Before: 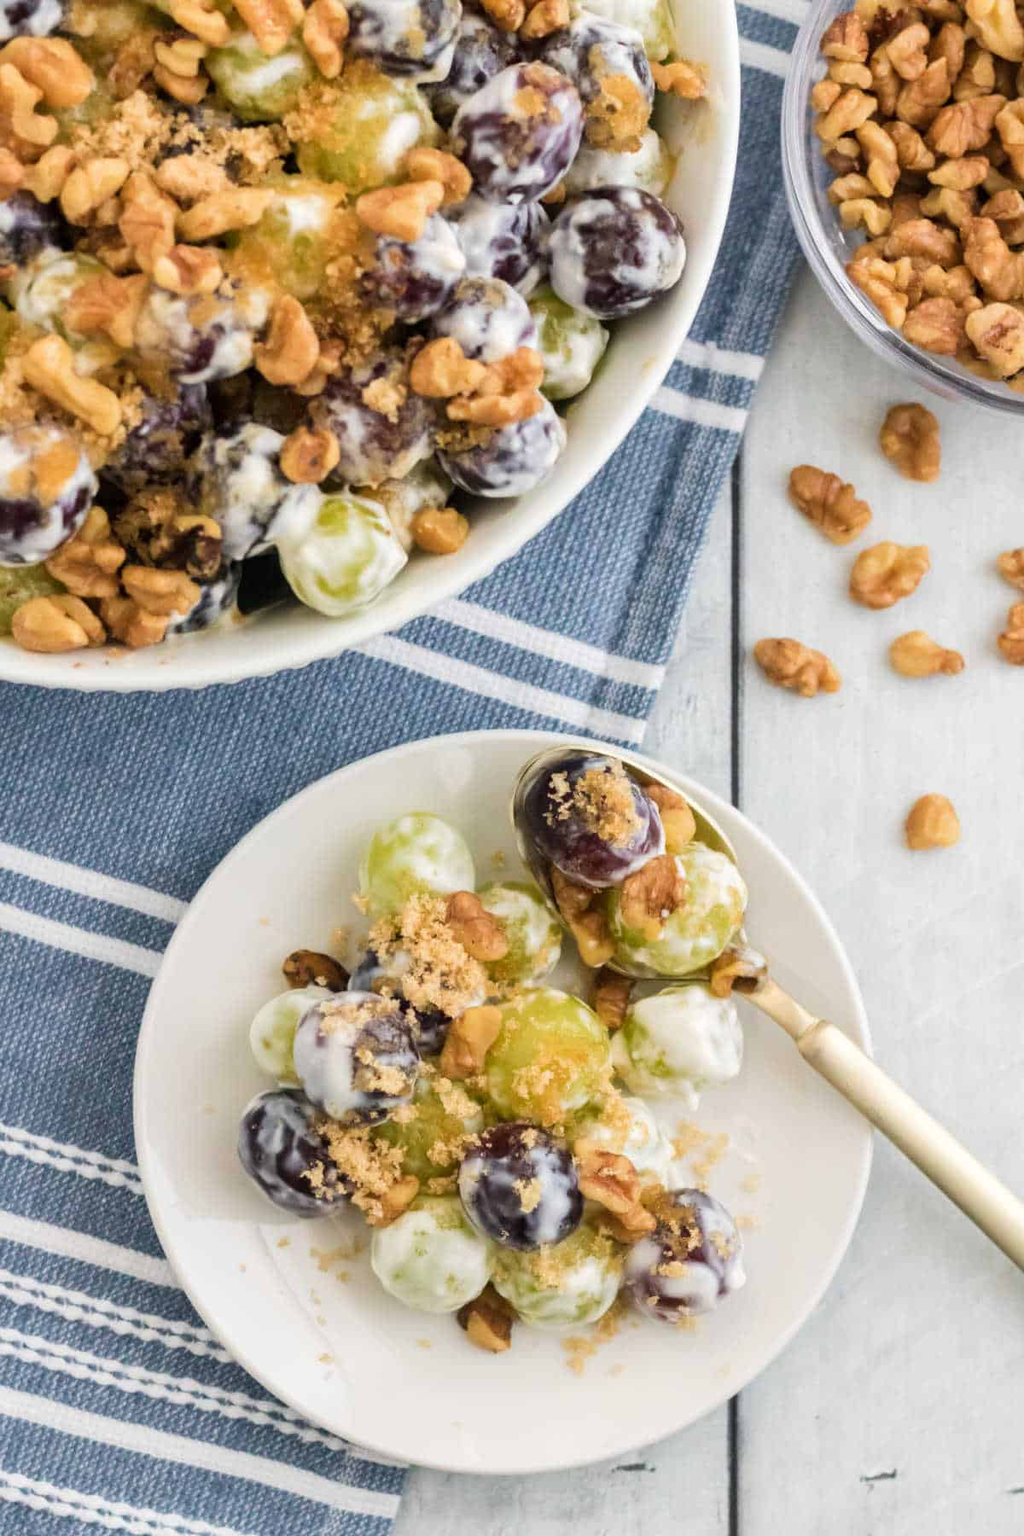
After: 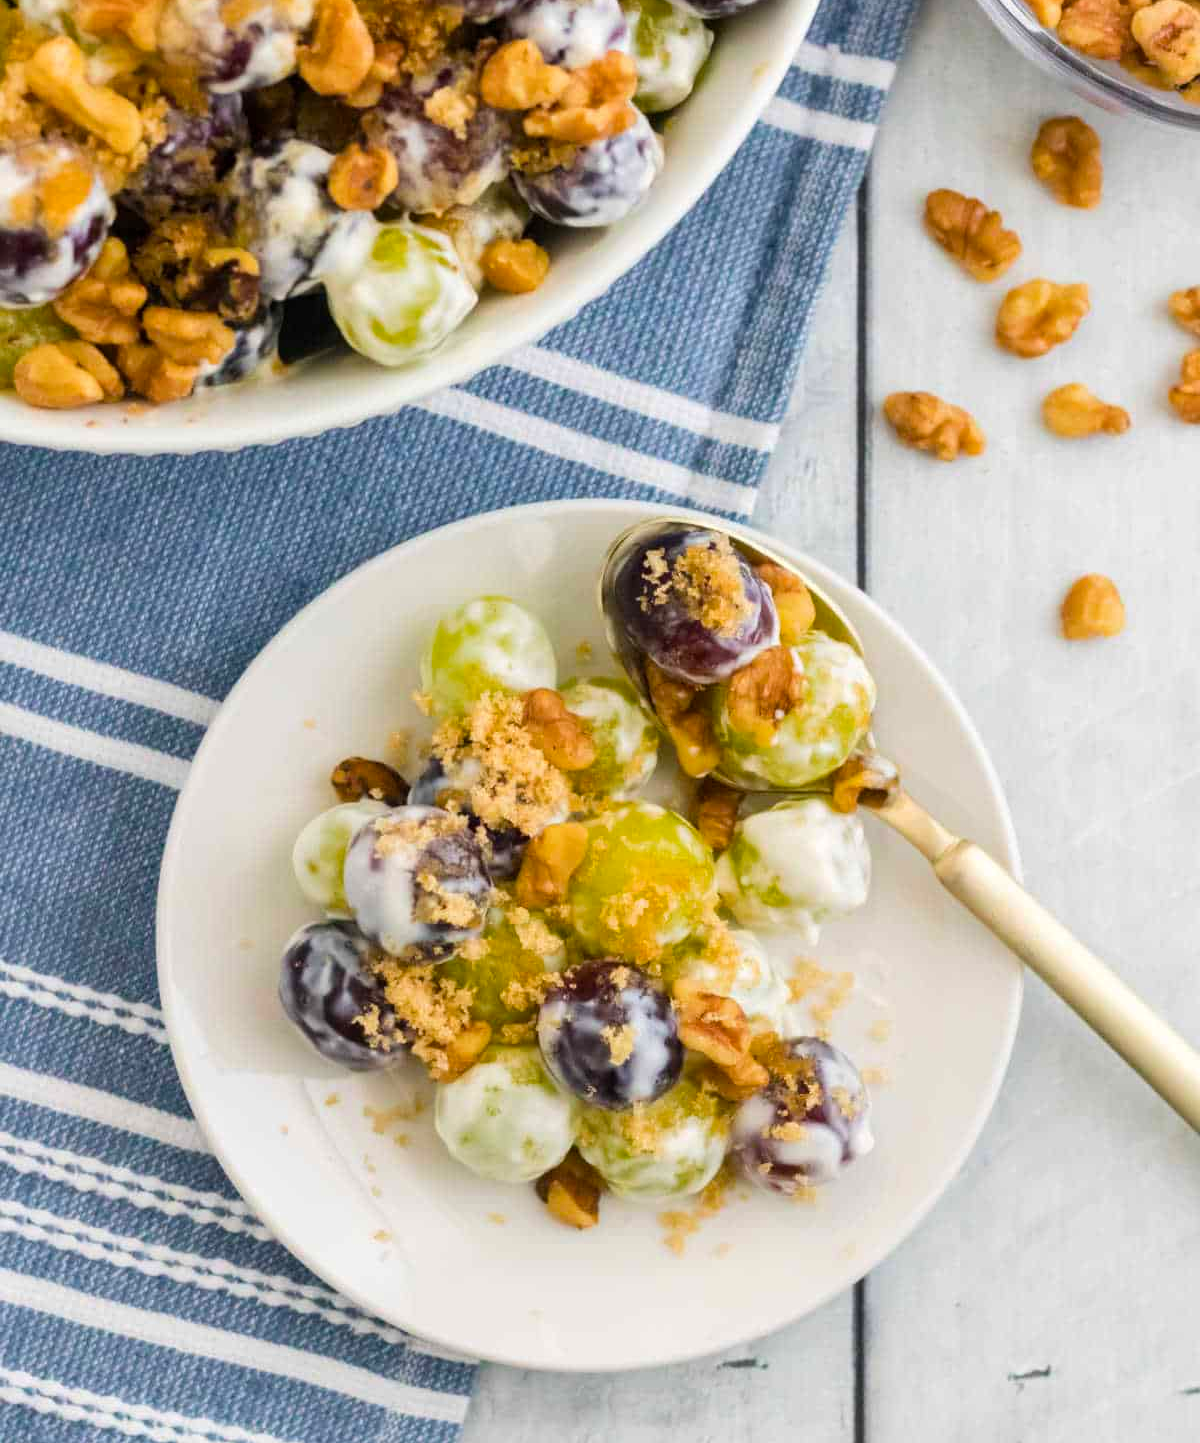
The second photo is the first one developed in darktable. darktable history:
color balance rgb: perceptual saturation grading › global saturation 19.667%, global vibrance 20%
crop and rotate: top 19.789%
